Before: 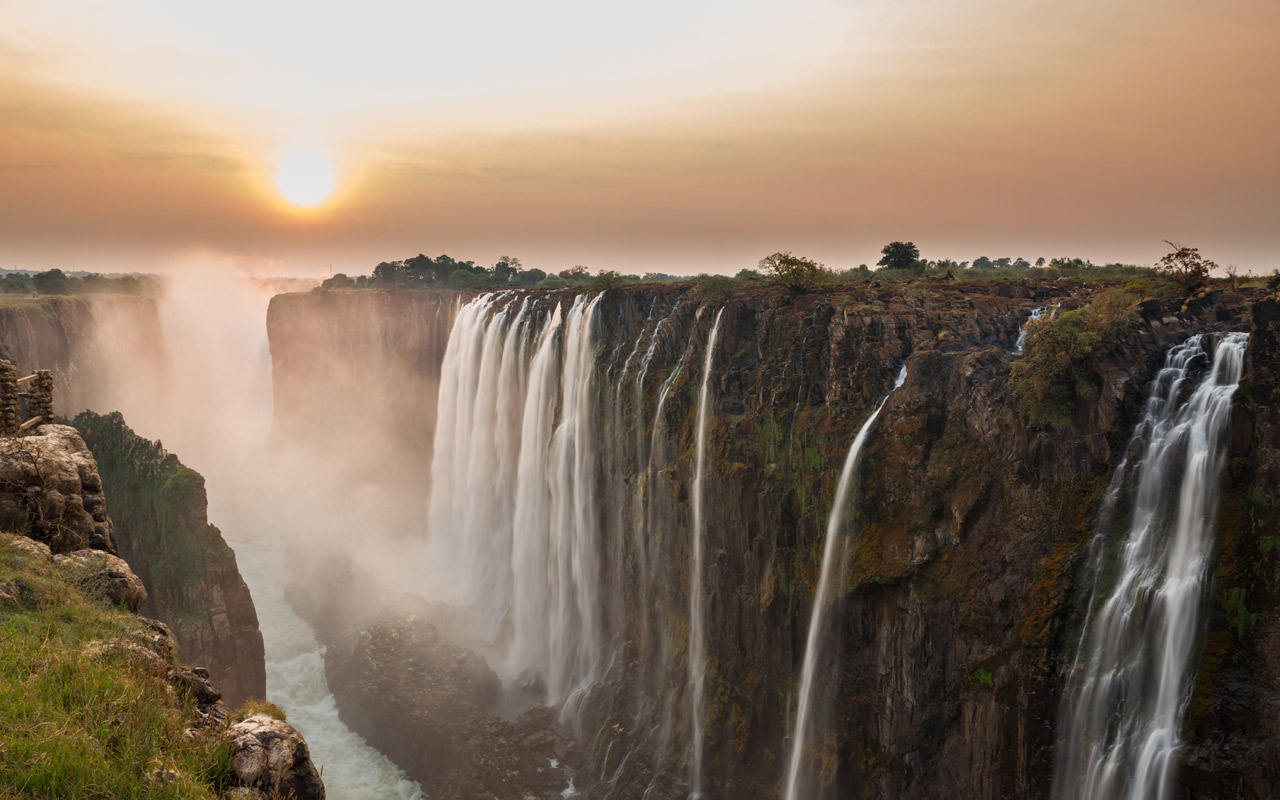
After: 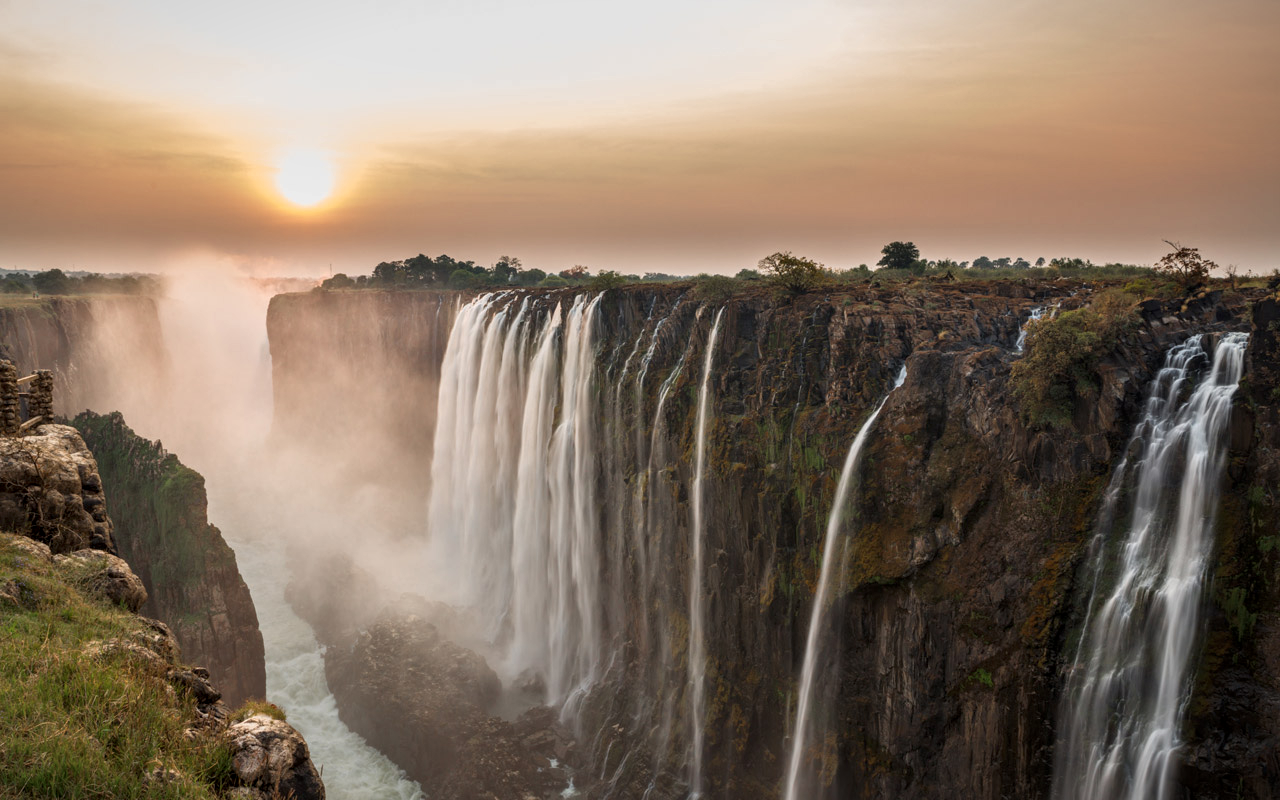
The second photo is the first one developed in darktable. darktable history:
local contrast: on, module defaults
vignetting: fall-off start 97.57%, fall-off radius 100.79%, width/height ratio 1.363
